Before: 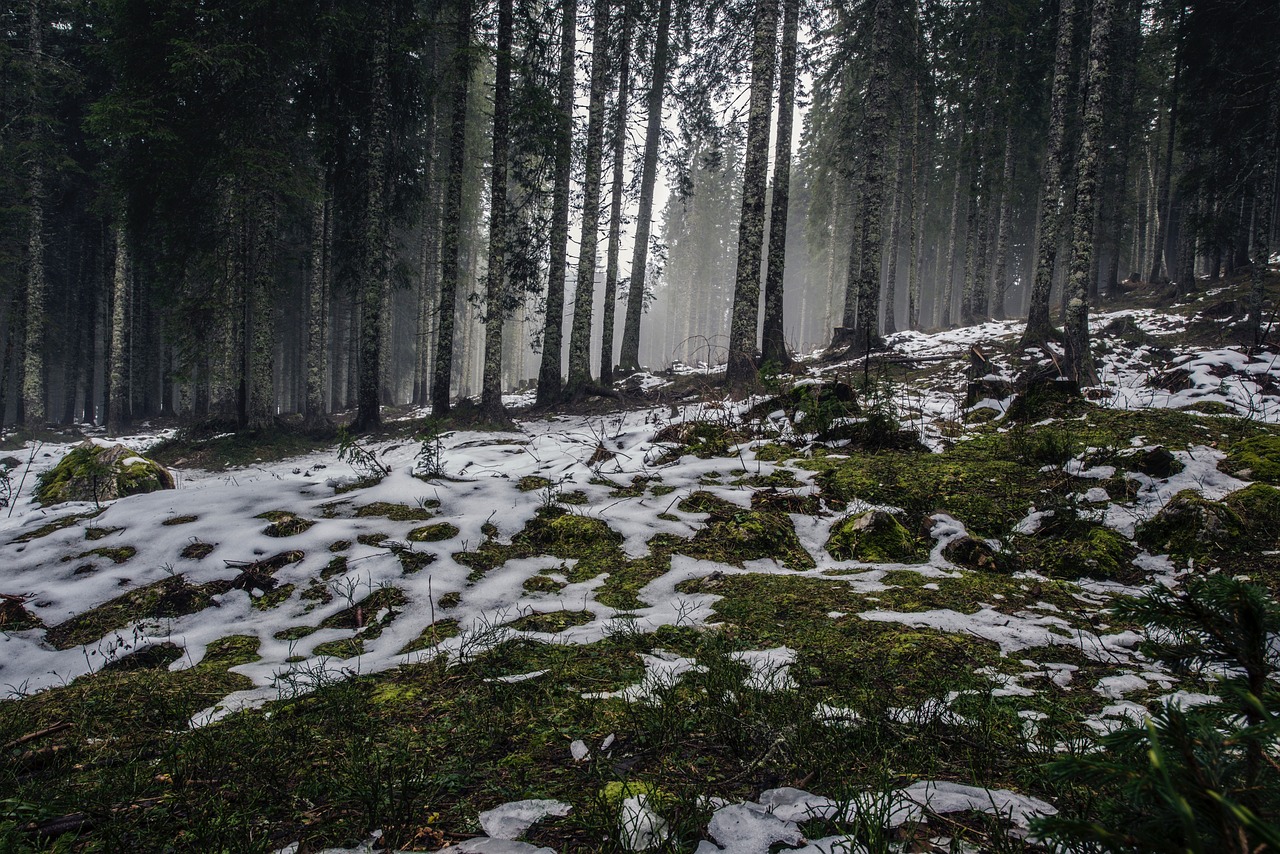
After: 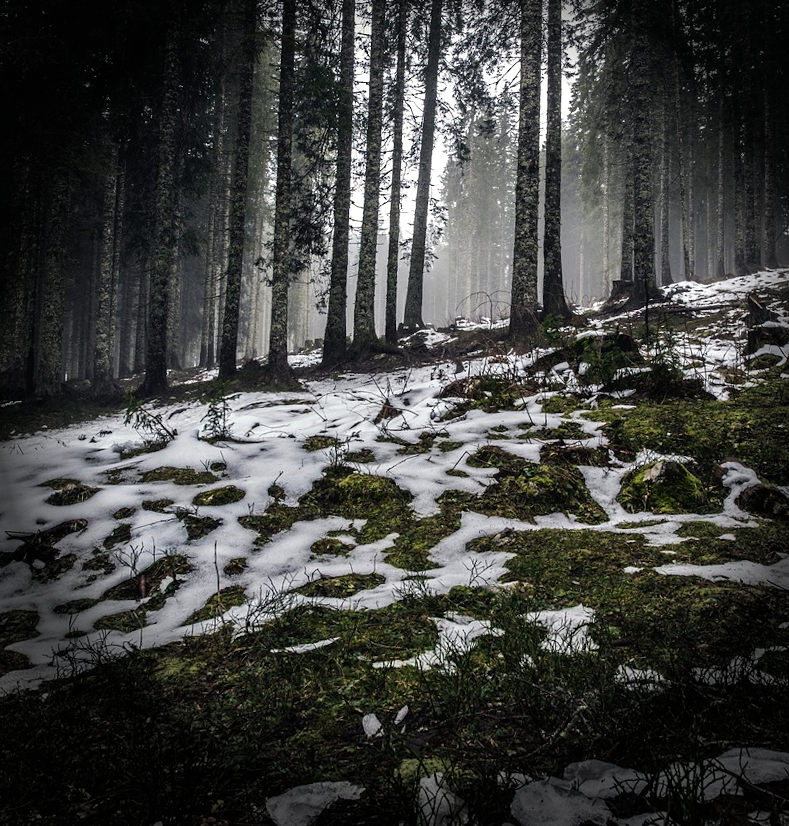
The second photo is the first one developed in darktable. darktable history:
tone equalizer: -8 EV -0.417 EV, -7 EV -0.389 EV, -6 EV -0.333 EV, -5 EV -0.222 EV, -3 EV 0.222 EV, -2 EV 0.333 EV, -1 EV 0.389 EV, +0 EV 0.417 EV, edges refinement/feathering 500, mask exposure compensation -1.57 EV, preserve details no
vignetting: fall-off start 76.42%, fall-off radius 27.36%, brightness -0.872, center (0.037, -0.09), width/height ratio 0.971
rotate and perspective: rotation -1.68°, lens shift (vertical) -0.146, crop left 0.049, crop right 0.912, crop top 0.032, crop bottom 0.96
crop: left 15.419%, right 17.914%
contrast brightness saturation: saturation -0.05
